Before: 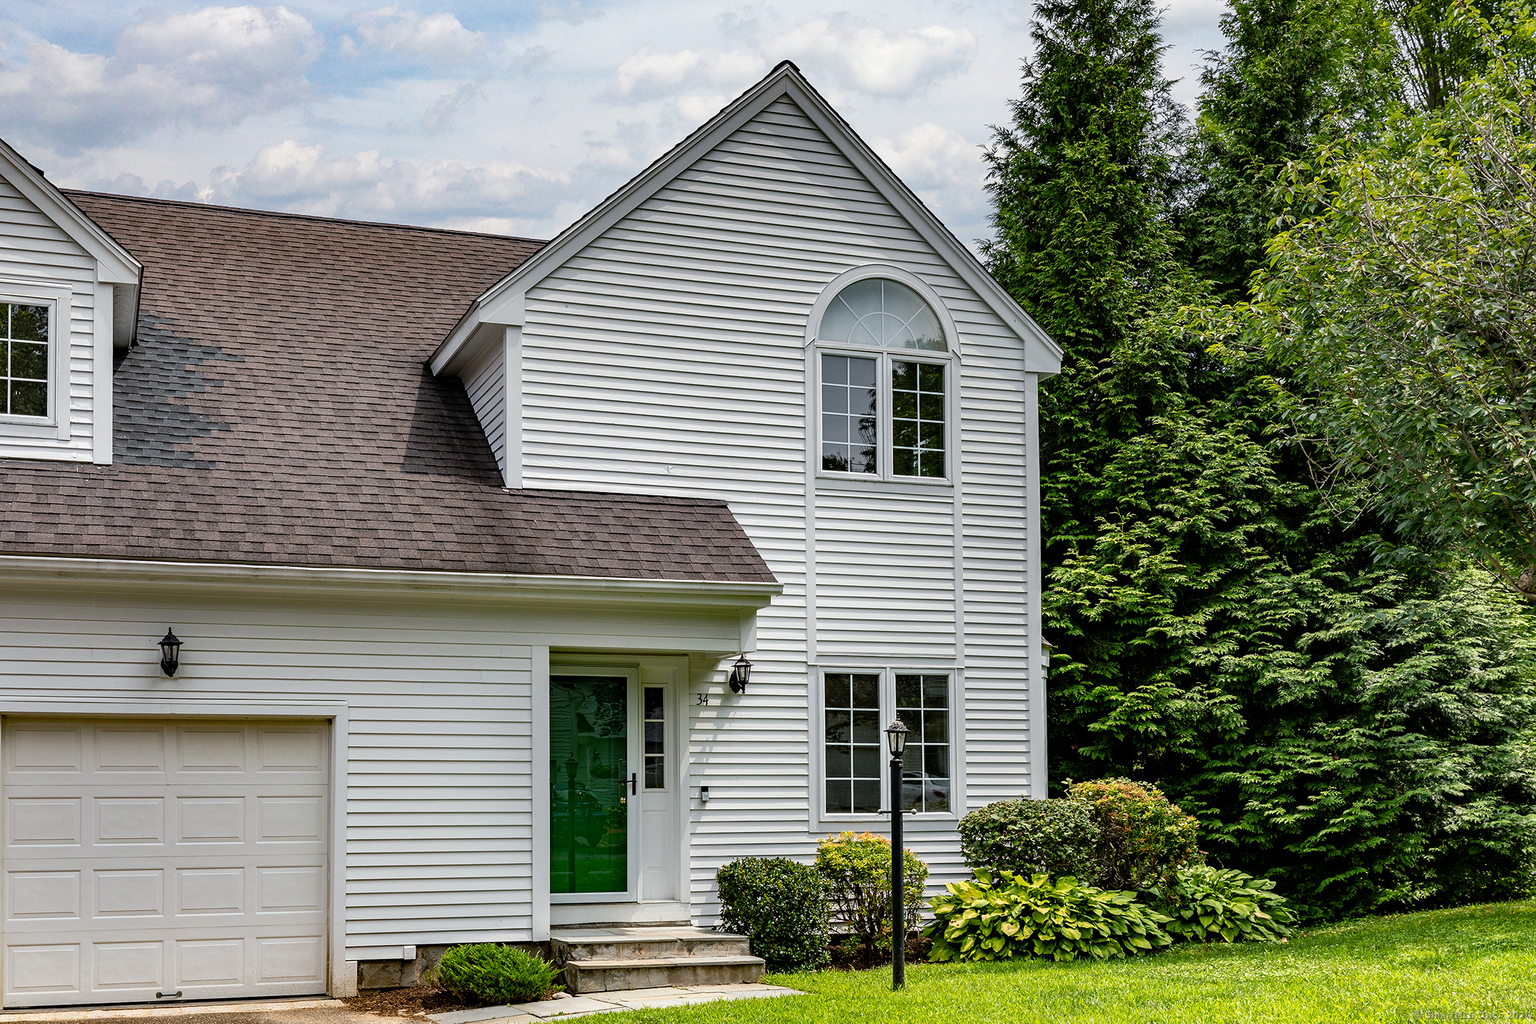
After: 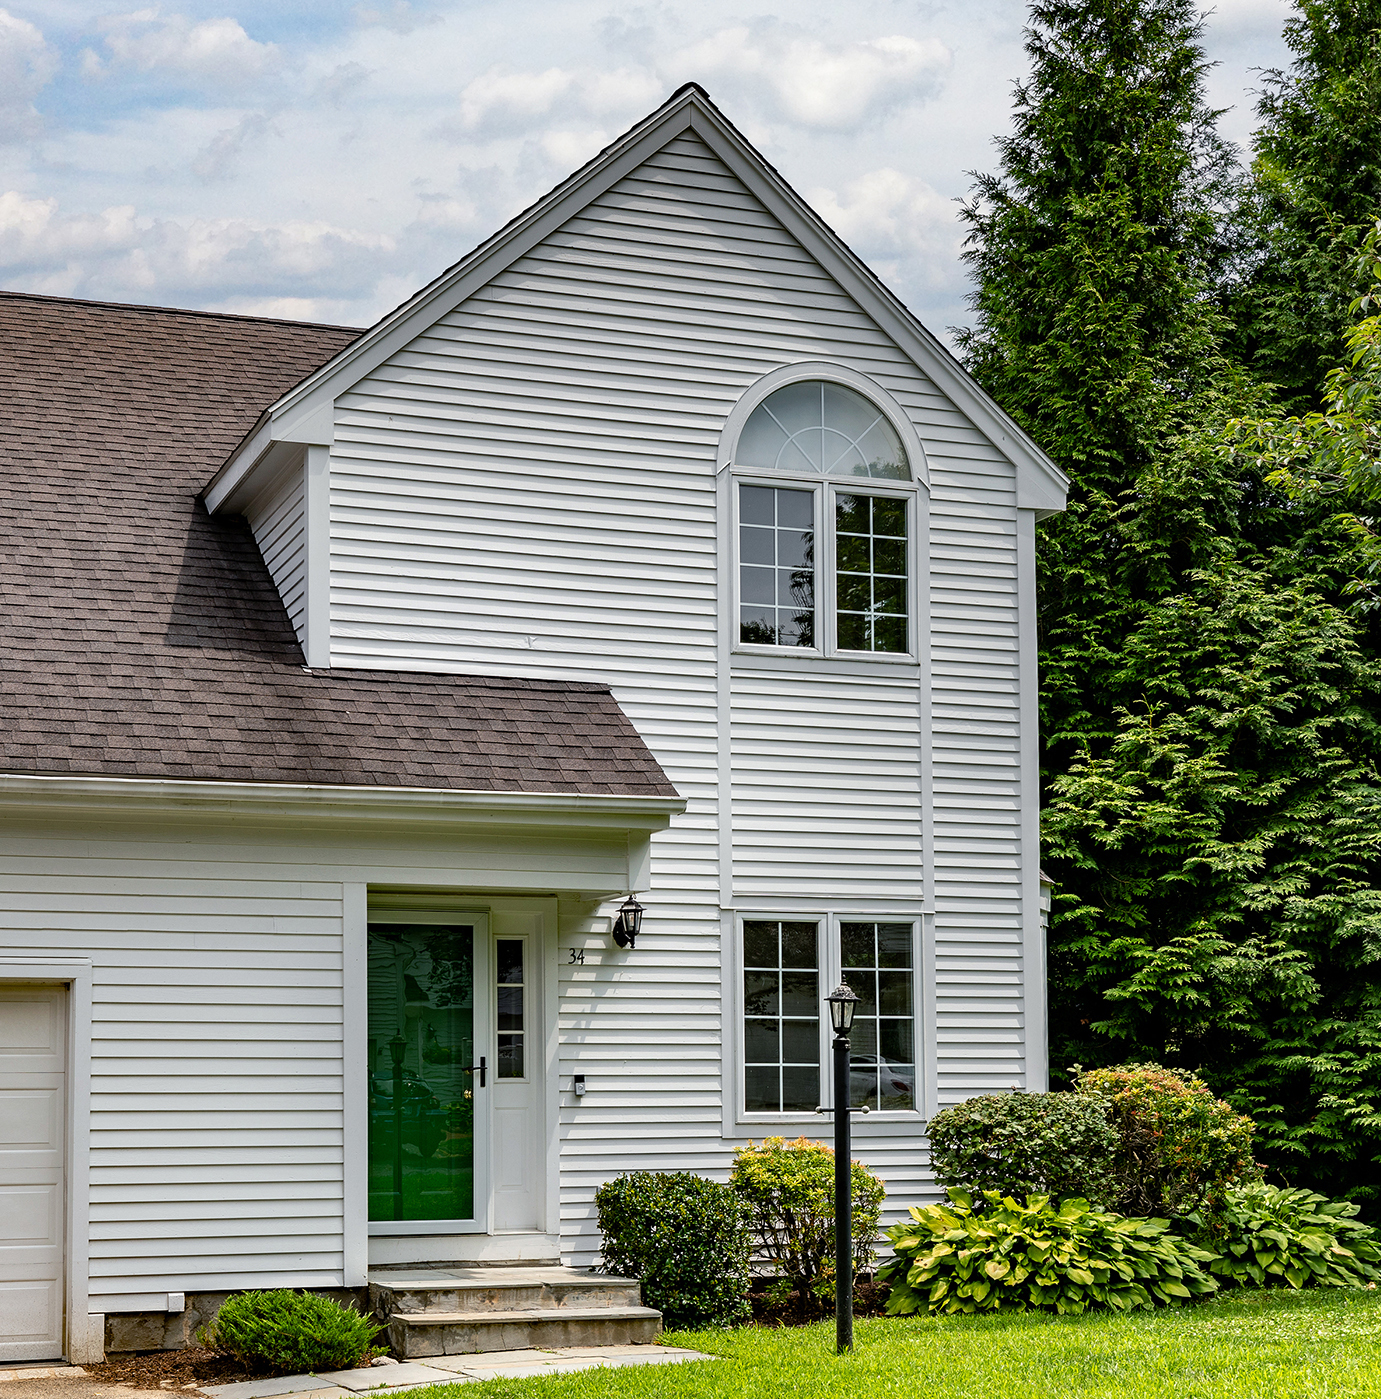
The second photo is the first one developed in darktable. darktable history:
crop and rotate: left 18.328%, right 15.873%
